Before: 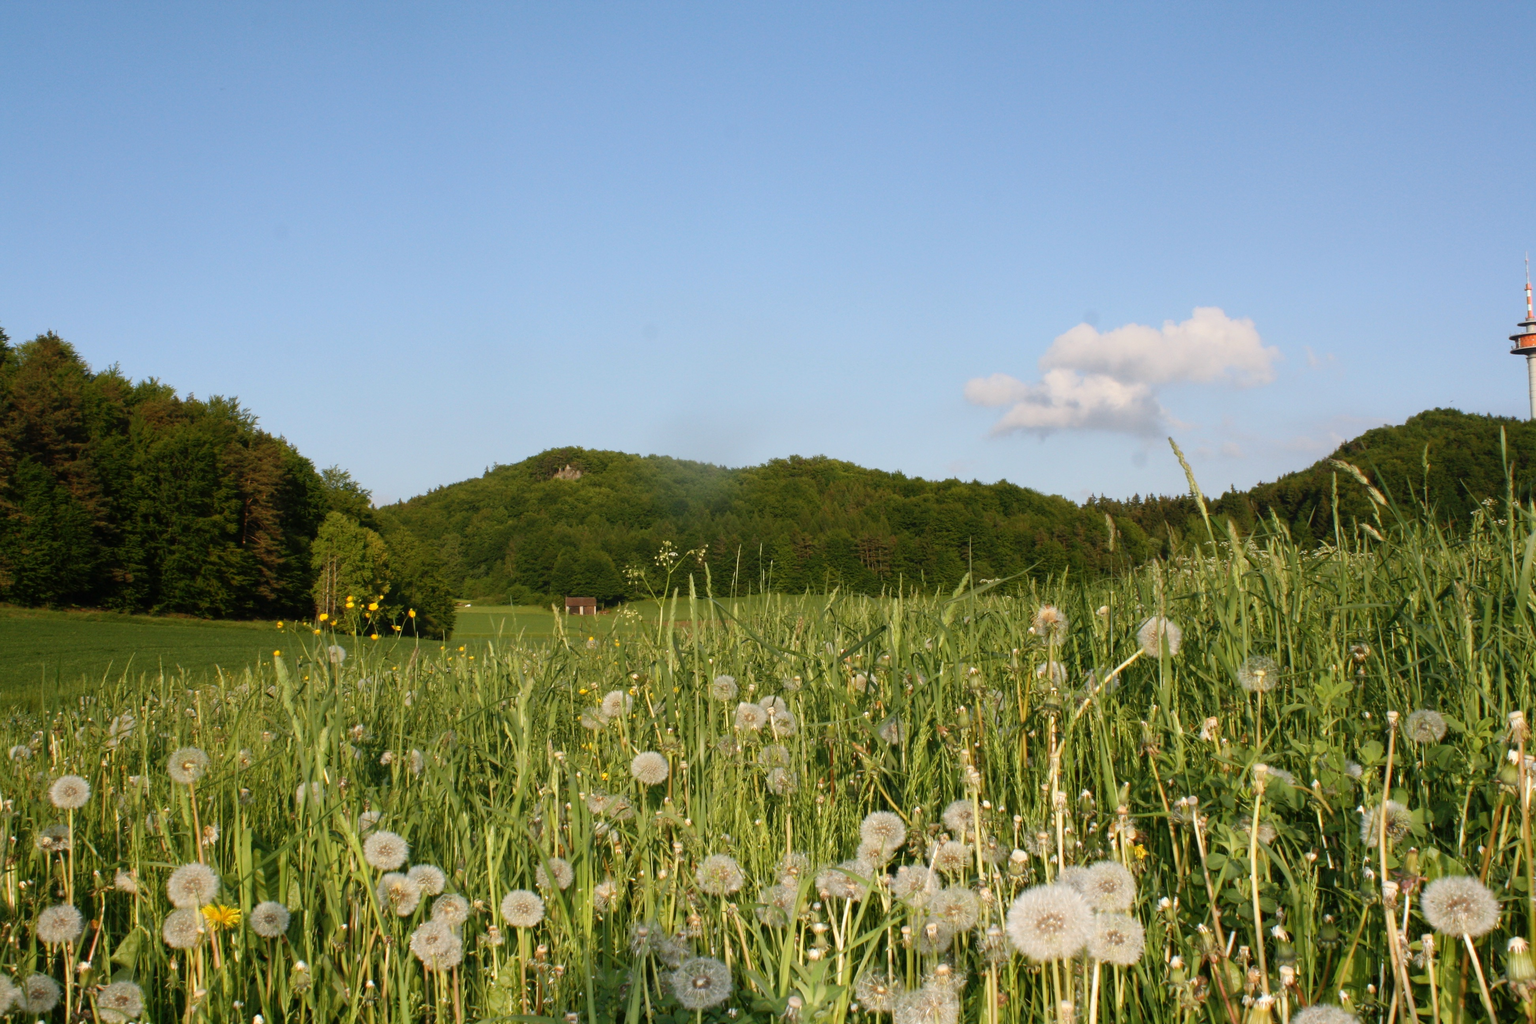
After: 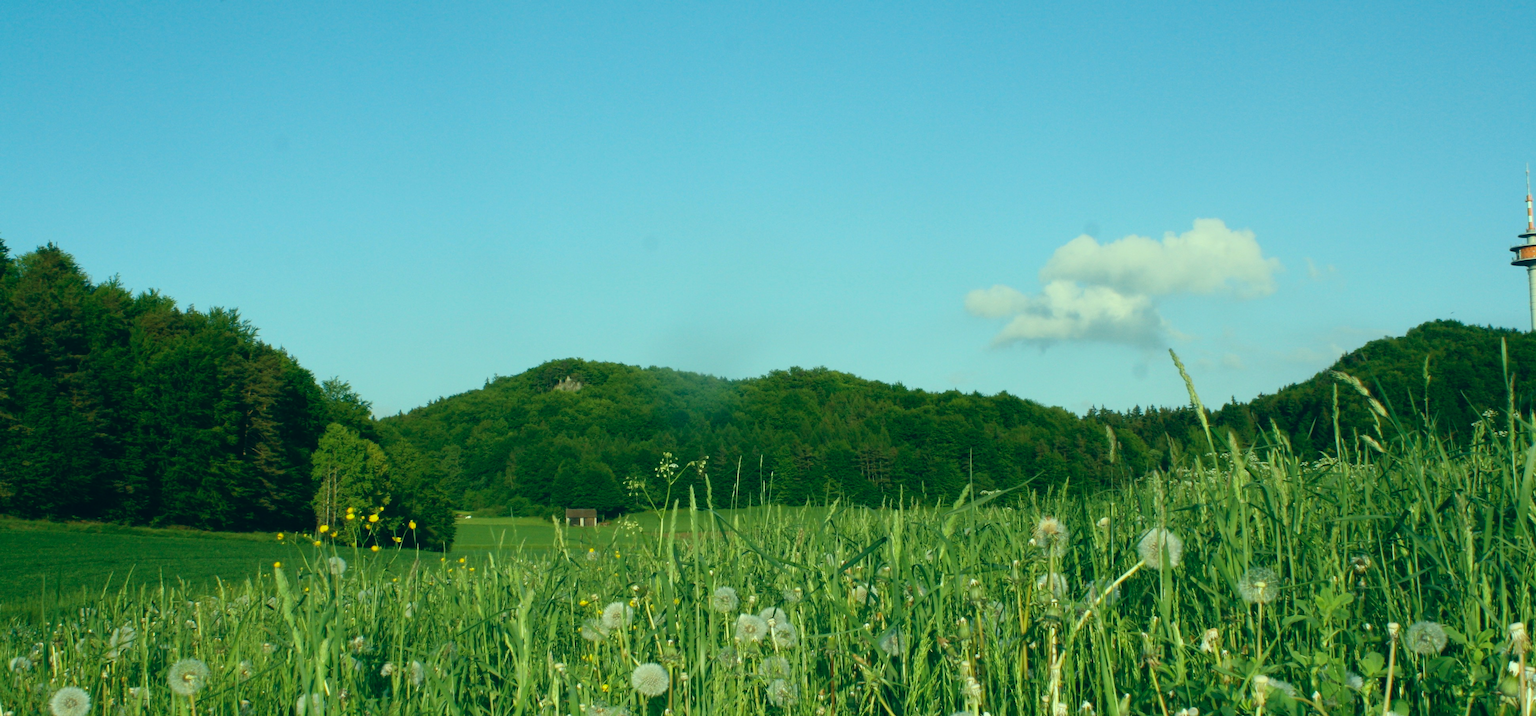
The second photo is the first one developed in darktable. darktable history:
crop and rotate: top 8.705%, bottom 21.365%
color correction: highlights a* -19.32, highlights b* 9.8, shadows a* -21.02, shadows b* -10.47
